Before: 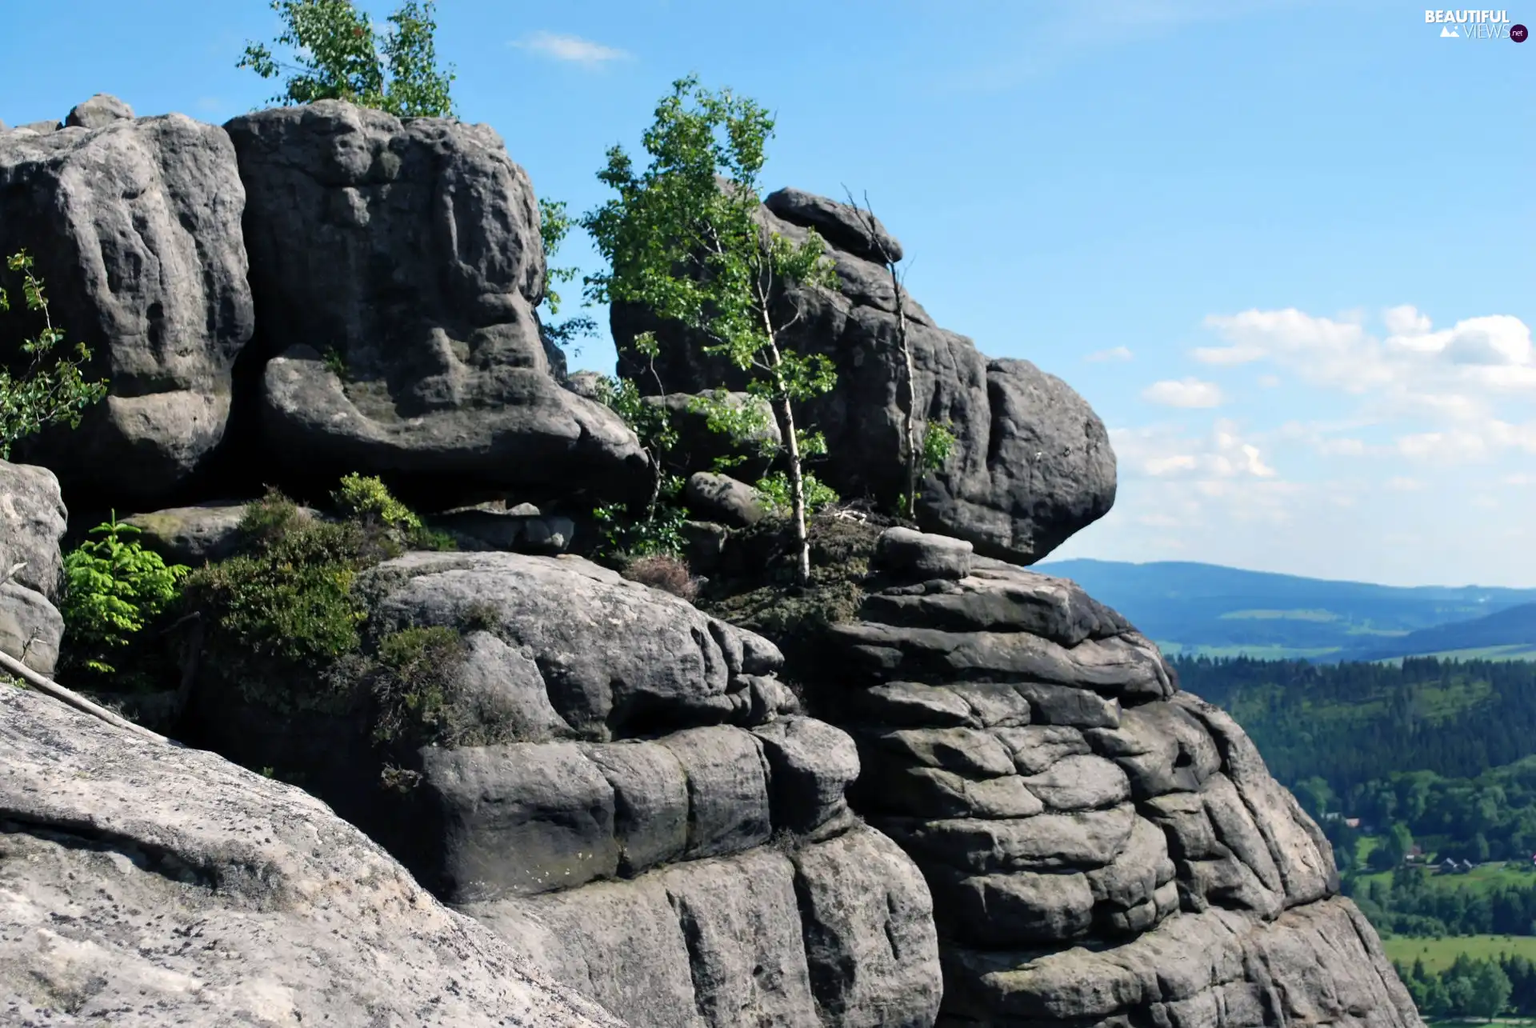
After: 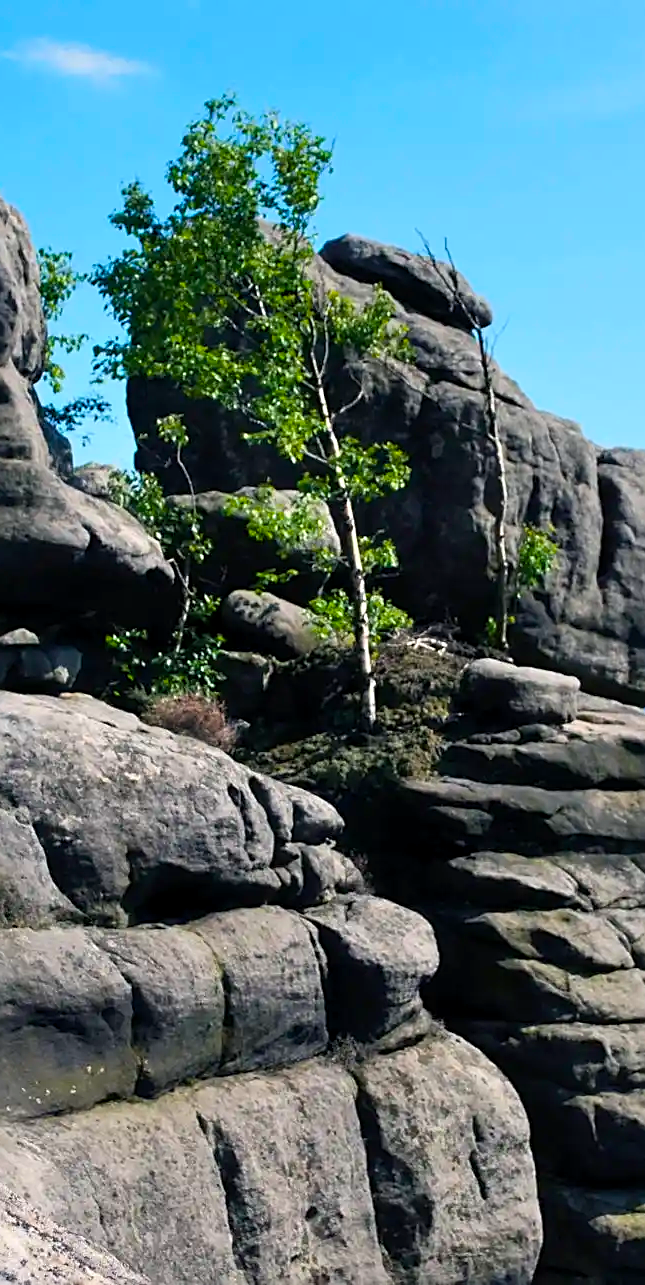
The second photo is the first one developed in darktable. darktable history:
crop: left 33.129%, right 33.25%
color balance rgb: perceptual saturation grading › global saturation 30.46%, global vibrance 31.223%
exposure: black level correction 0.001, compensate highlight preservation false
sharpen: on, module defaults
